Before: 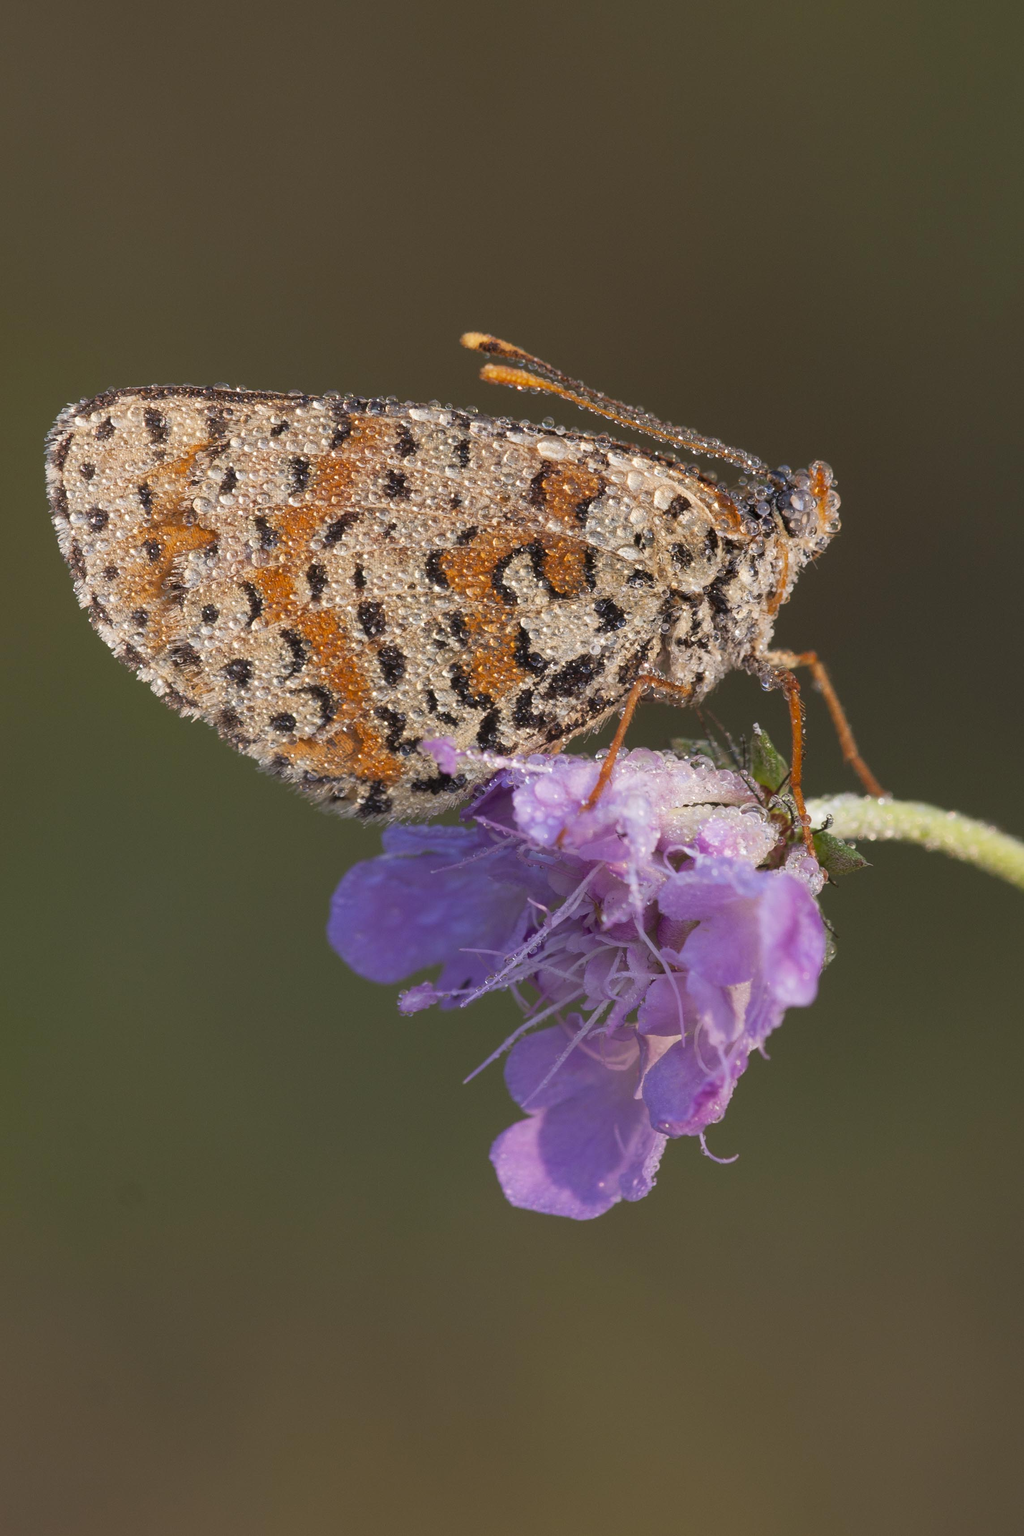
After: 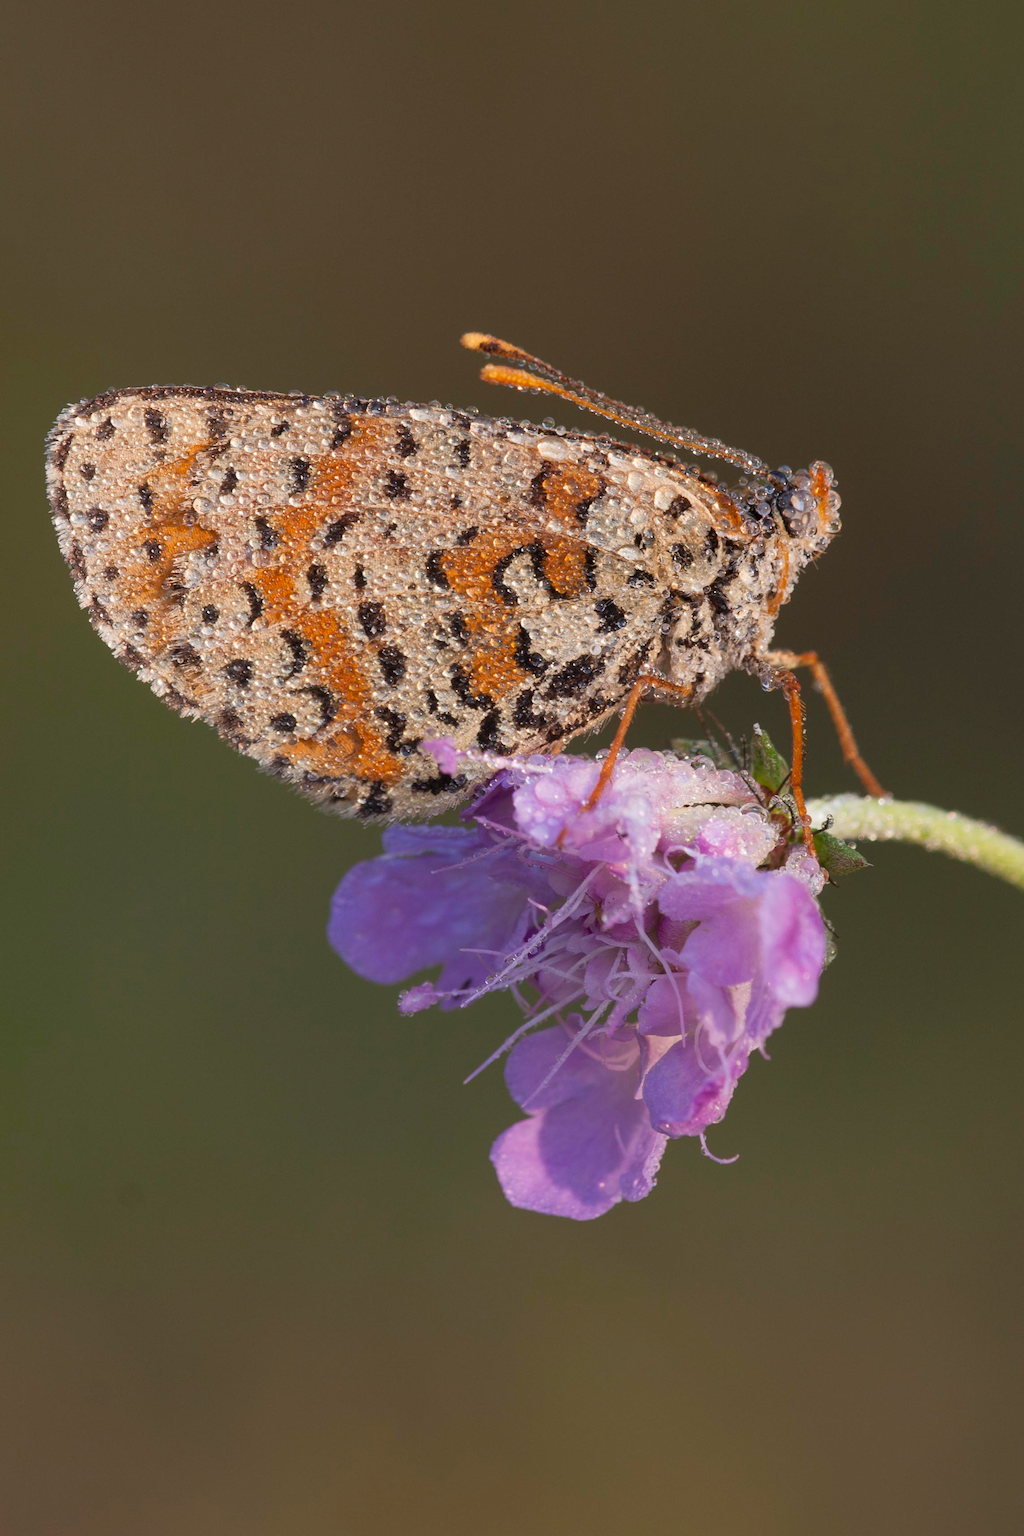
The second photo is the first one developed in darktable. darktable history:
color correction: highlights a* -0.329, highlights b* -0.14
